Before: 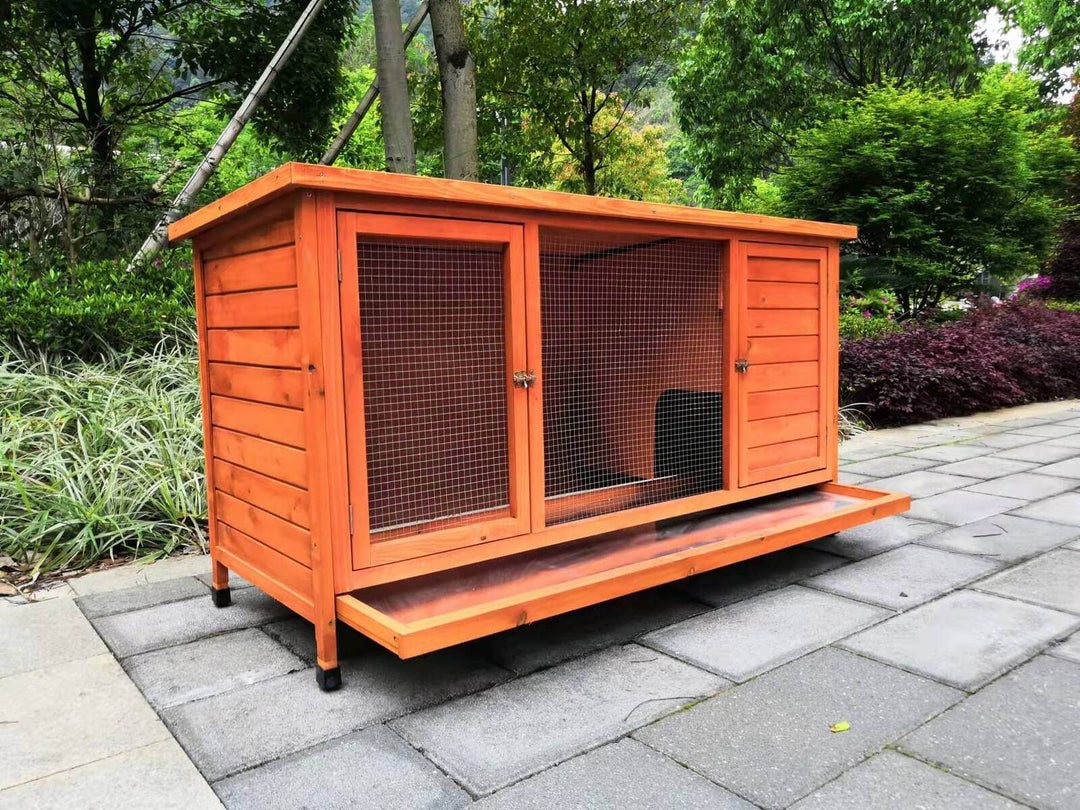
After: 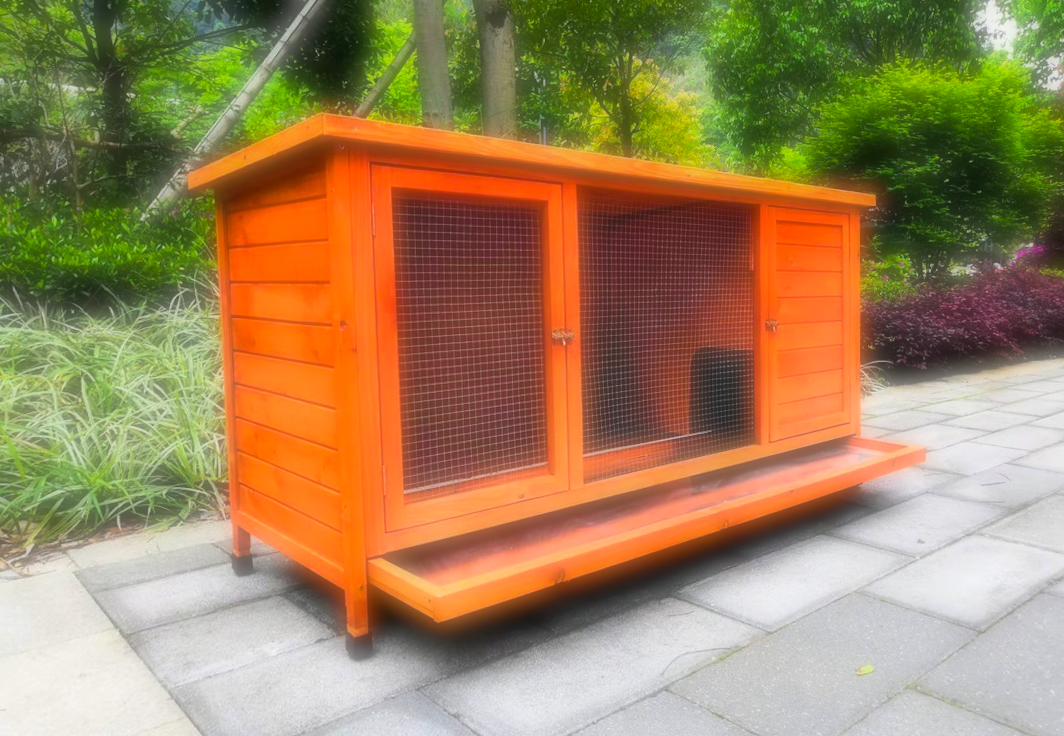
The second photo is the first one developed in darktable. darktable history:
rotate and perspective: rotation -0.013°, lens shift (vertical) -0.027, lens shift (horizontal) 0.178, crop left 0.016, crop right 0.989, crop top 0.082, crop bottom 0.918
soften: on, module defaults
color balance rgb: perceptual saturation grading › global saturation 25%, perceptual brilliance grading › mid-tones 10%, perceptual brilliance grading › shadows 15%, global vibrance 20%
